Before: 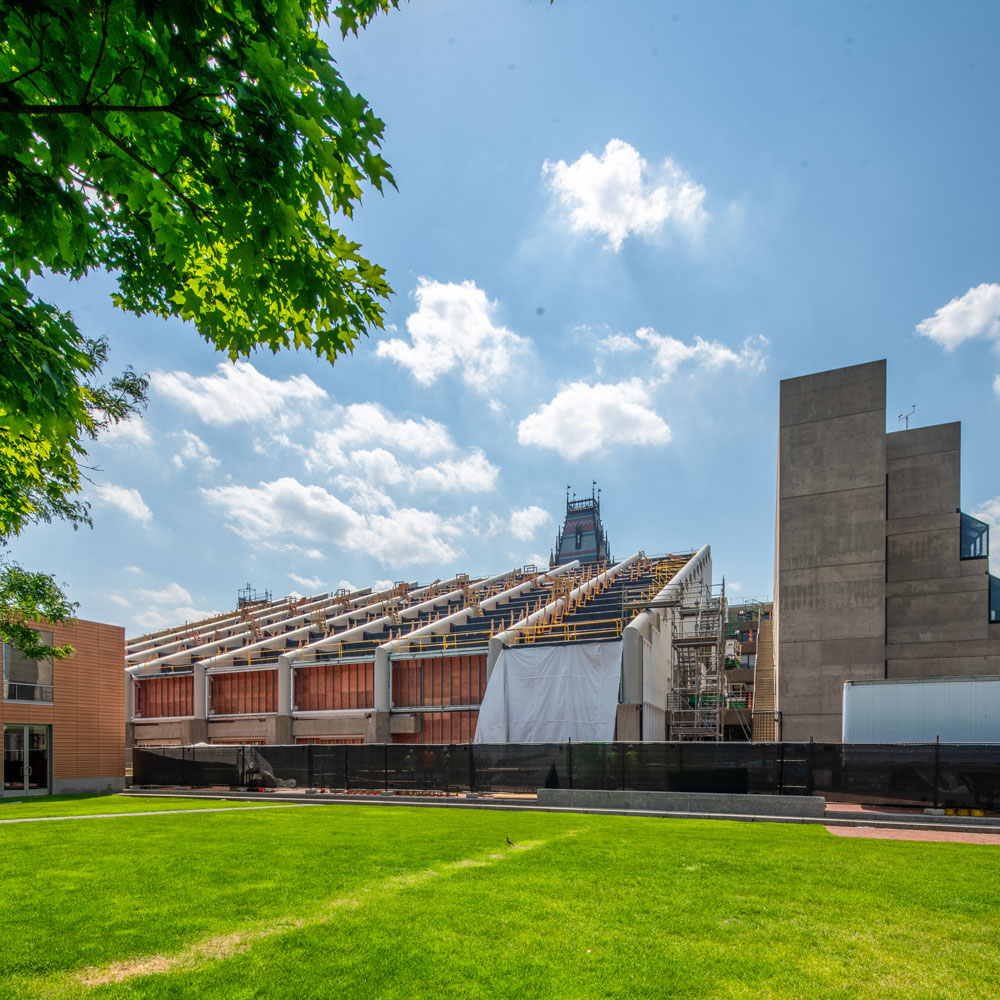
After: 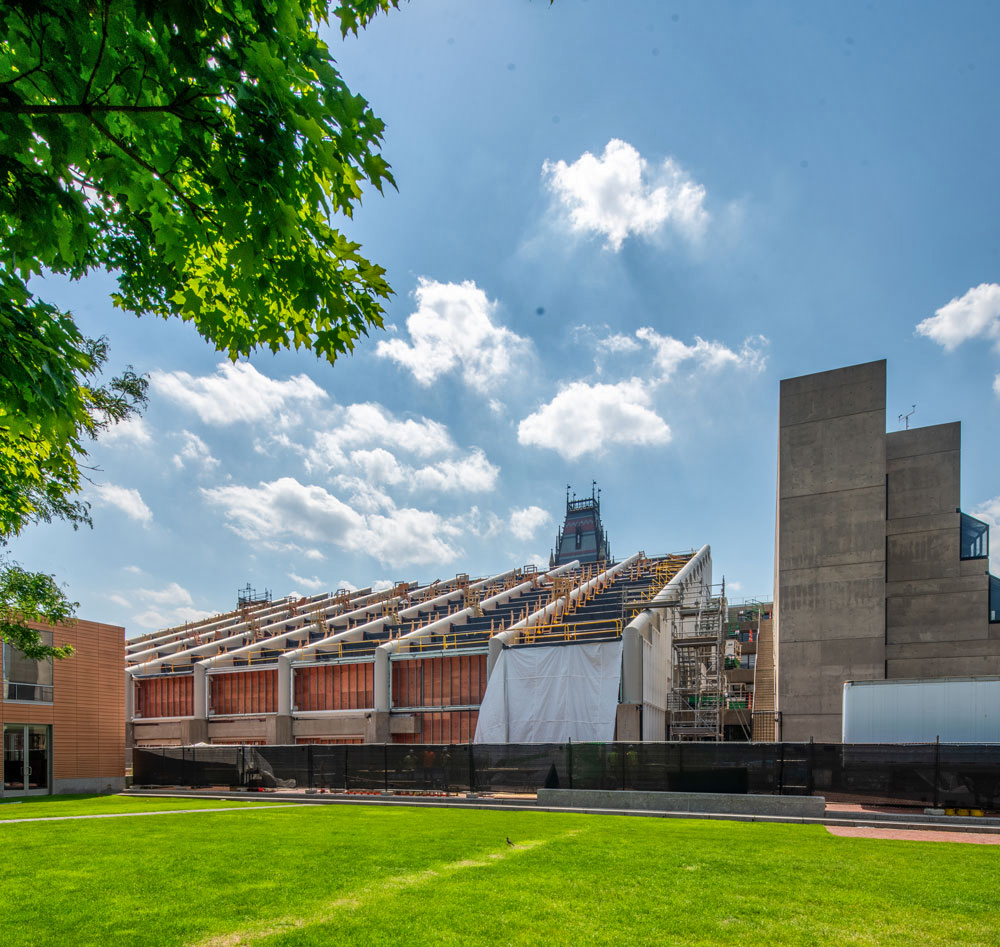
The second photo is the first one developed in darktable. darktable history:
crop and rotate: top 0.012%, bottom 5.272%
shadows and highlights: radius 109.65, shadows 23.56, highlights -57.93, low approximation 0.01, soften with gaussian
